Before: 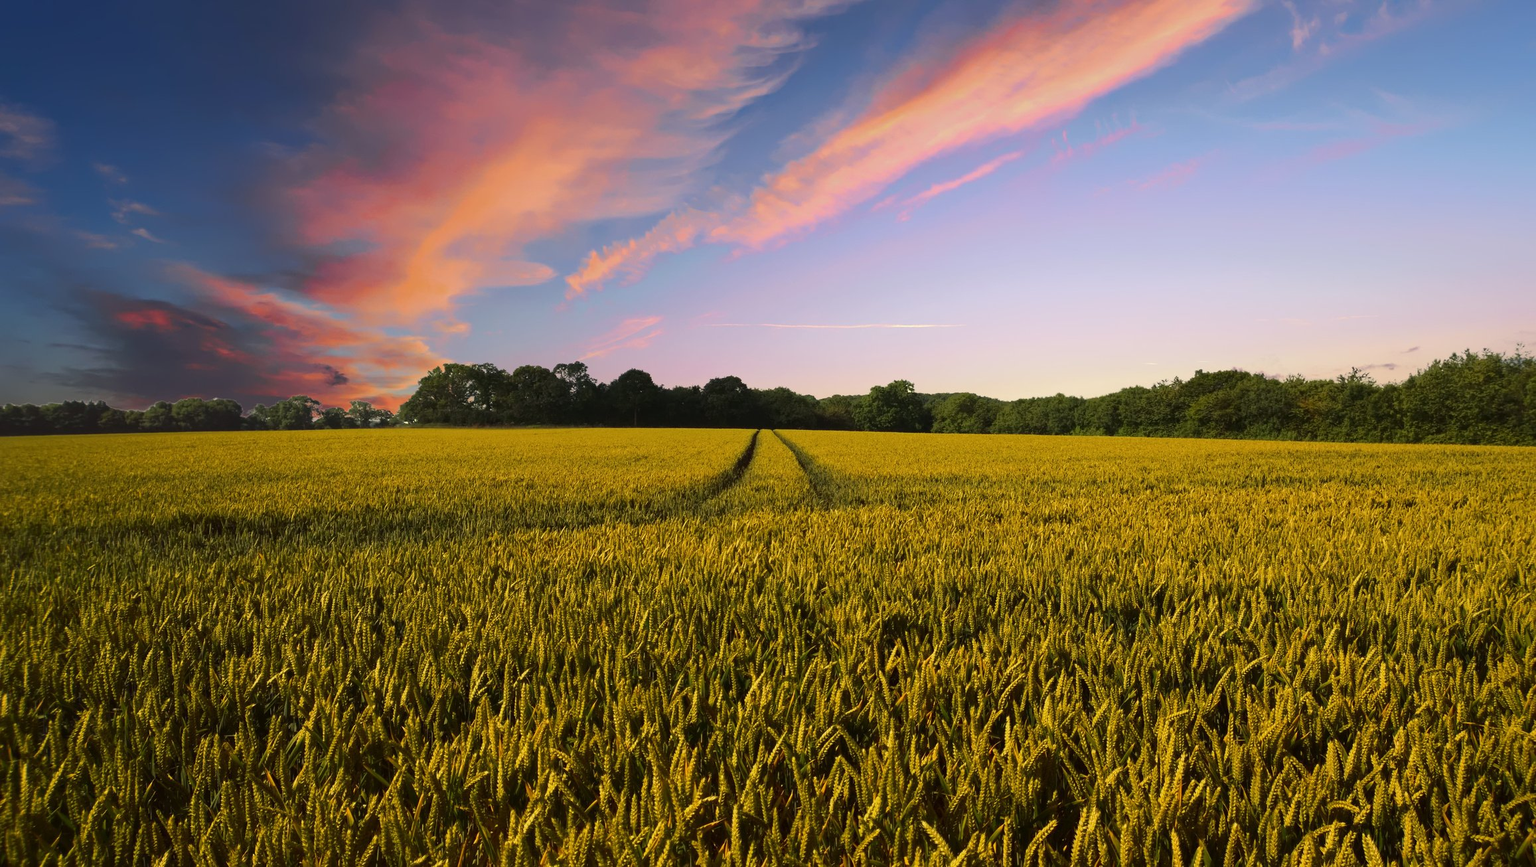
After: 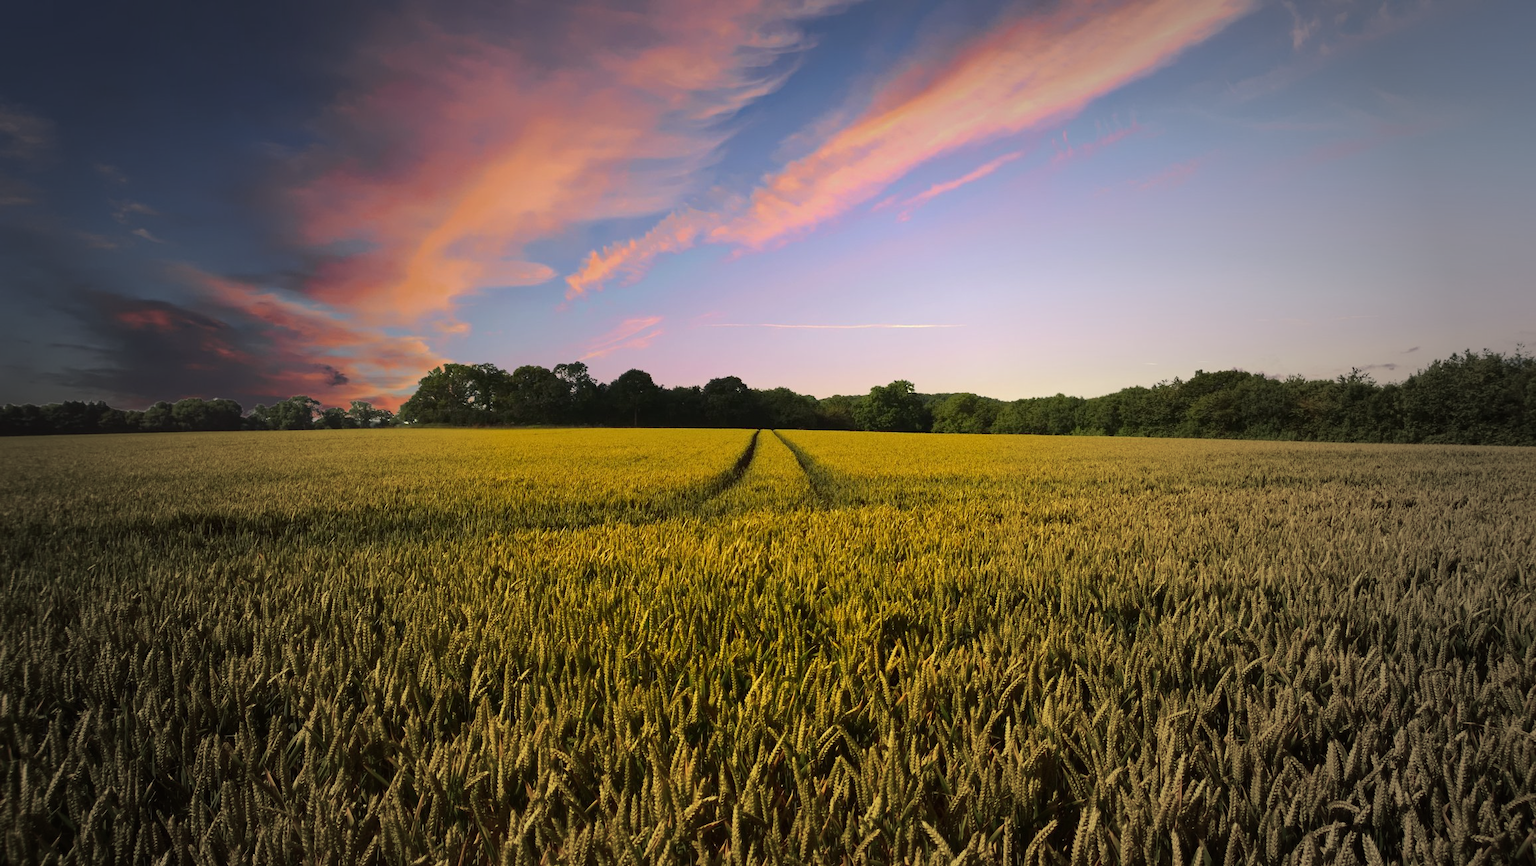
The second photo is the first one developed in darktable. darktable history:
vignetting: fall-off start 32.98%, fall-off radius 64.8%, center (-0.031, -0.046), width/height ratio 0.952
